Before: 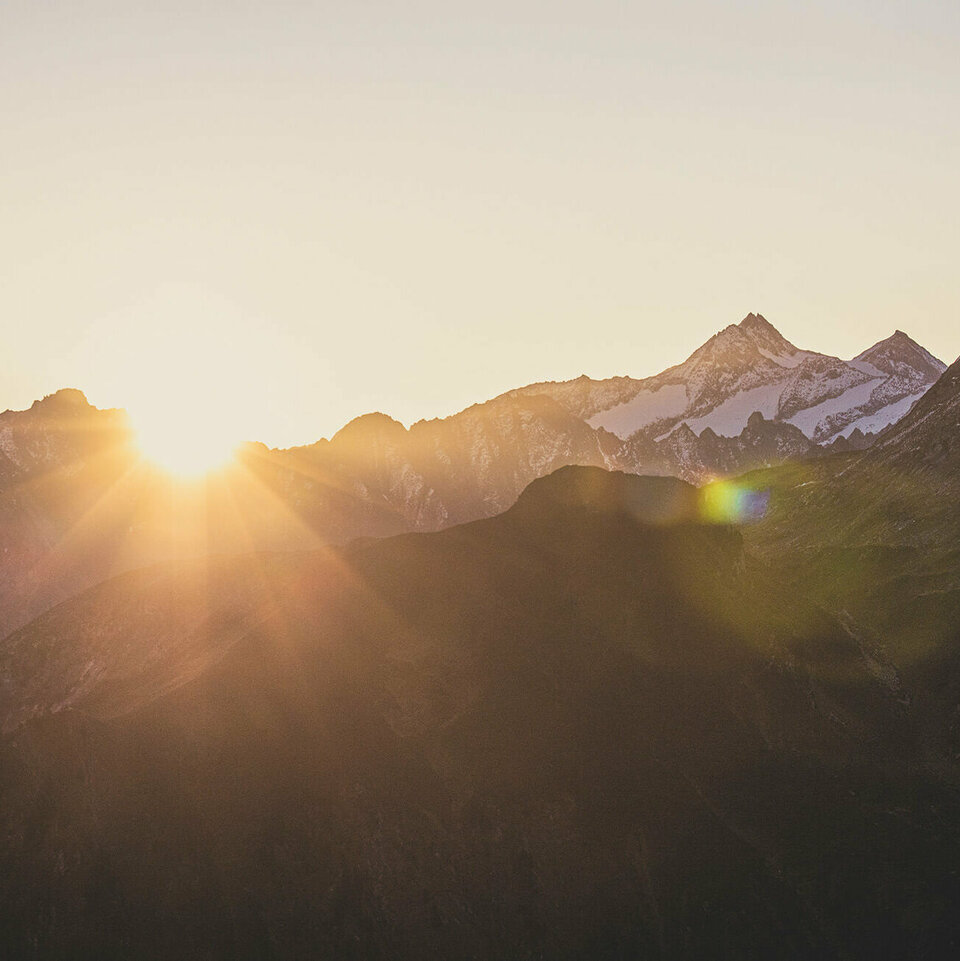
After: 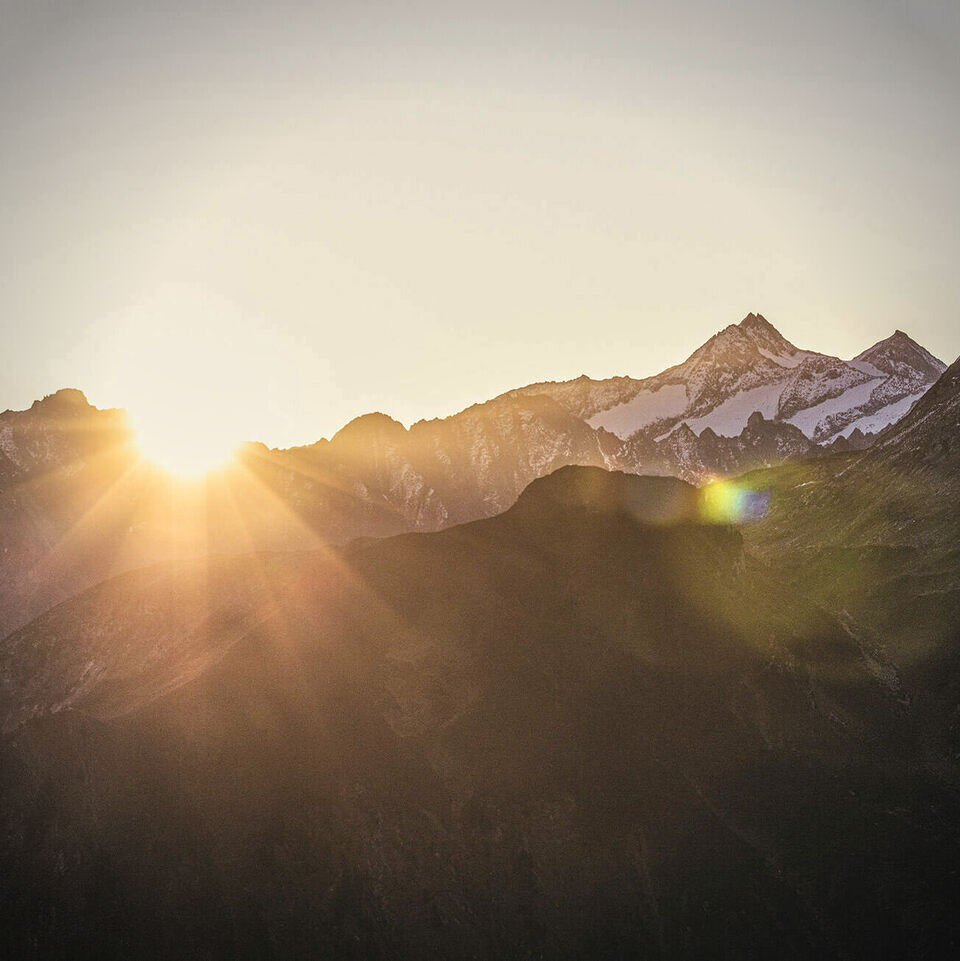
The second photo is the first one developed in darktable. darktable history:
vignetting: on, module defaults
local contrast: highlights 25%, detail 150%
